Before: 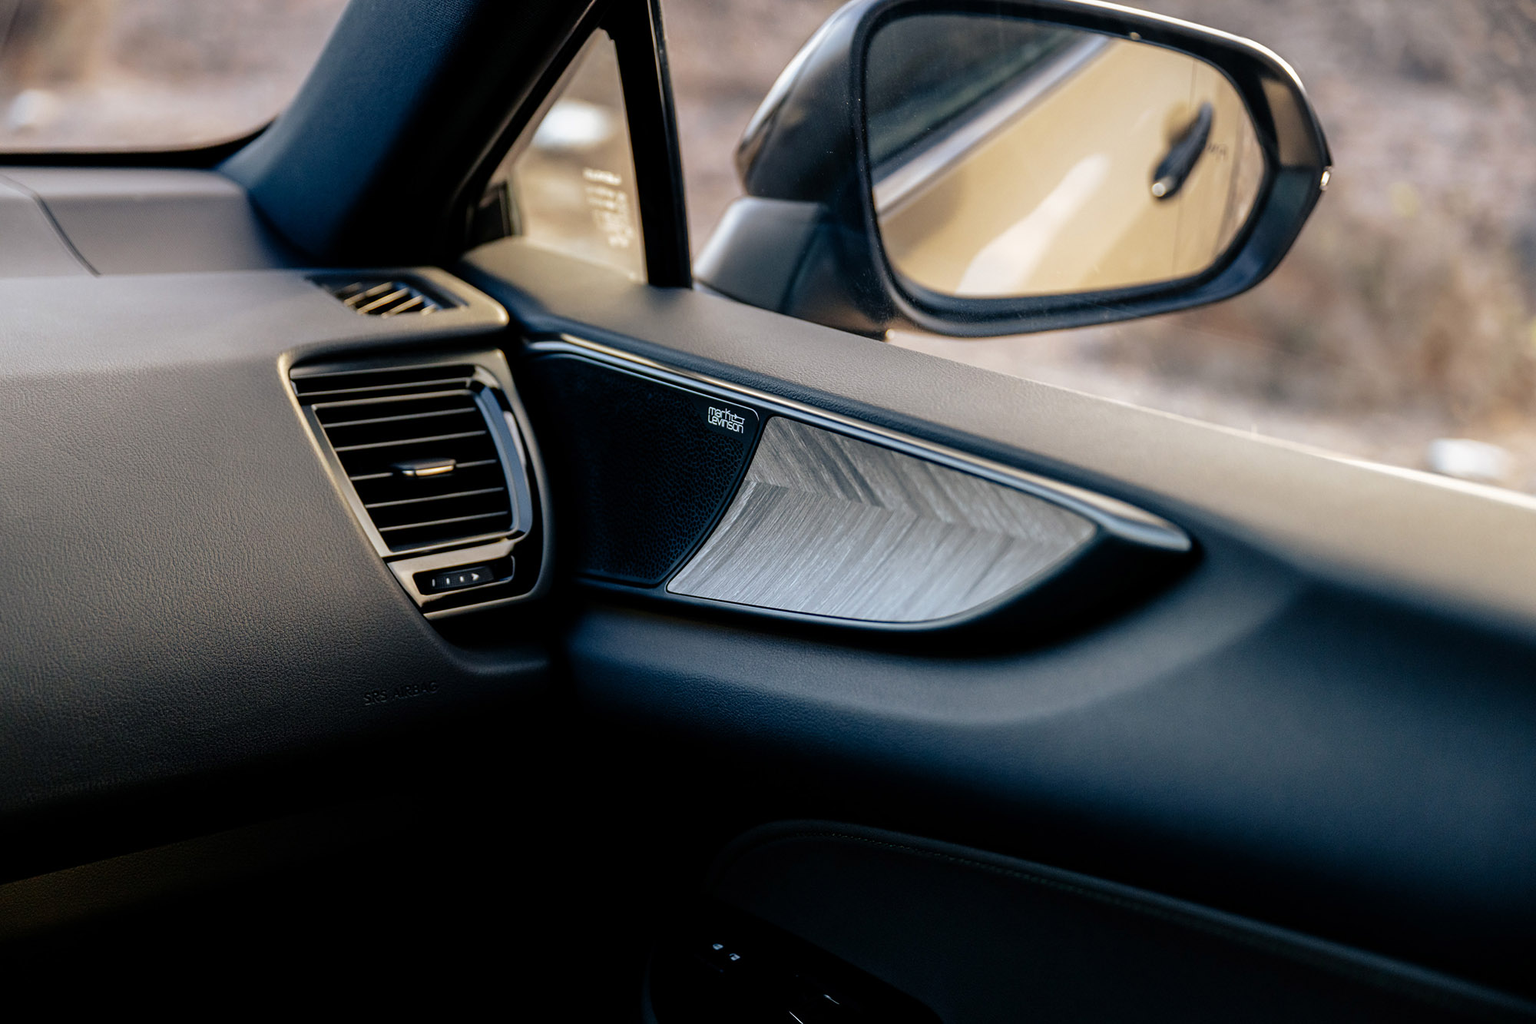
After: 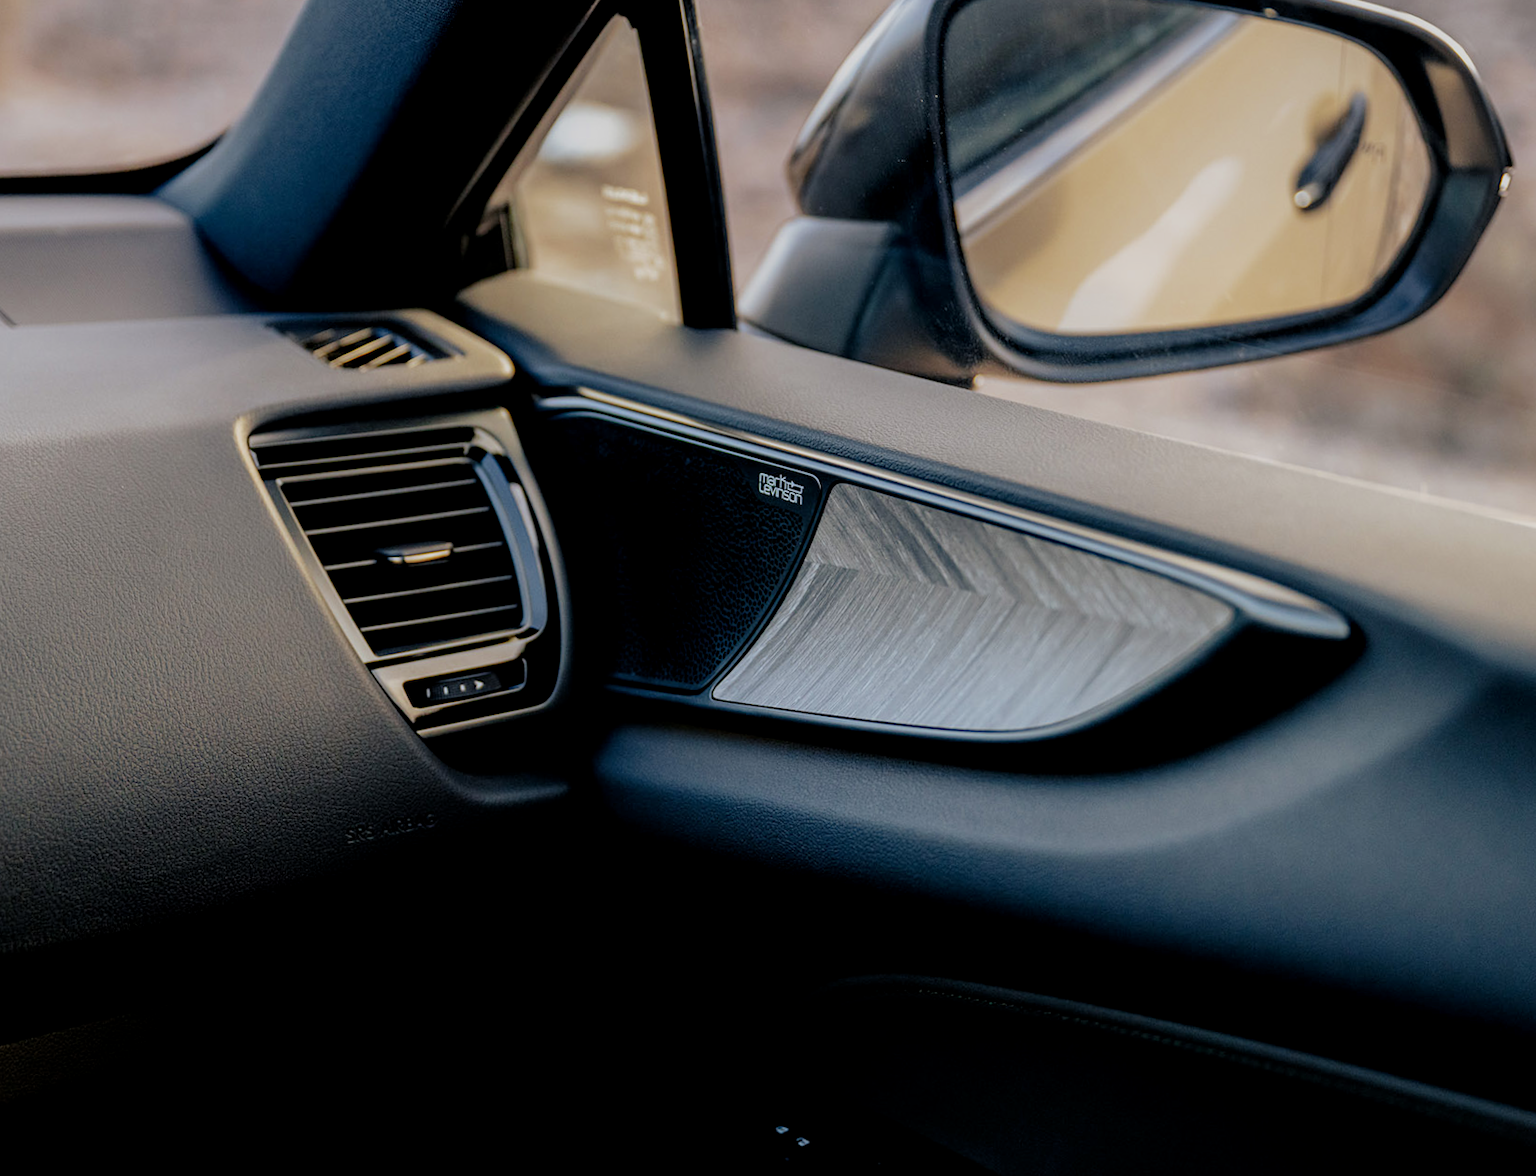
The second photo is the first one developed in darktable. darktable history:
local contrast: highlights 100%, shadows 100%, detail 120%, midtone range 0.2
crop and rotate: angle 1°, left 4.281%, top 0.642%, right 11.383%, bottom 2.486%
filmic rgb: middle gray luminance 18.42%, black relative exposure -10.5 EV, white relative exposure 3.4 EV, threshold 6 EV, target black luminance 0%, hardness 6.03, latitude 99%, contrast 0.847, shadows ↔ highlights balance 0.505%, add noise in highlights 0, preserve chrominance max RGB, color science v3 (2019), use custom middle-gray values true, iterations of high-quality reconstruction 0, contrast in highlights soft, enable highlight reconstruction true
